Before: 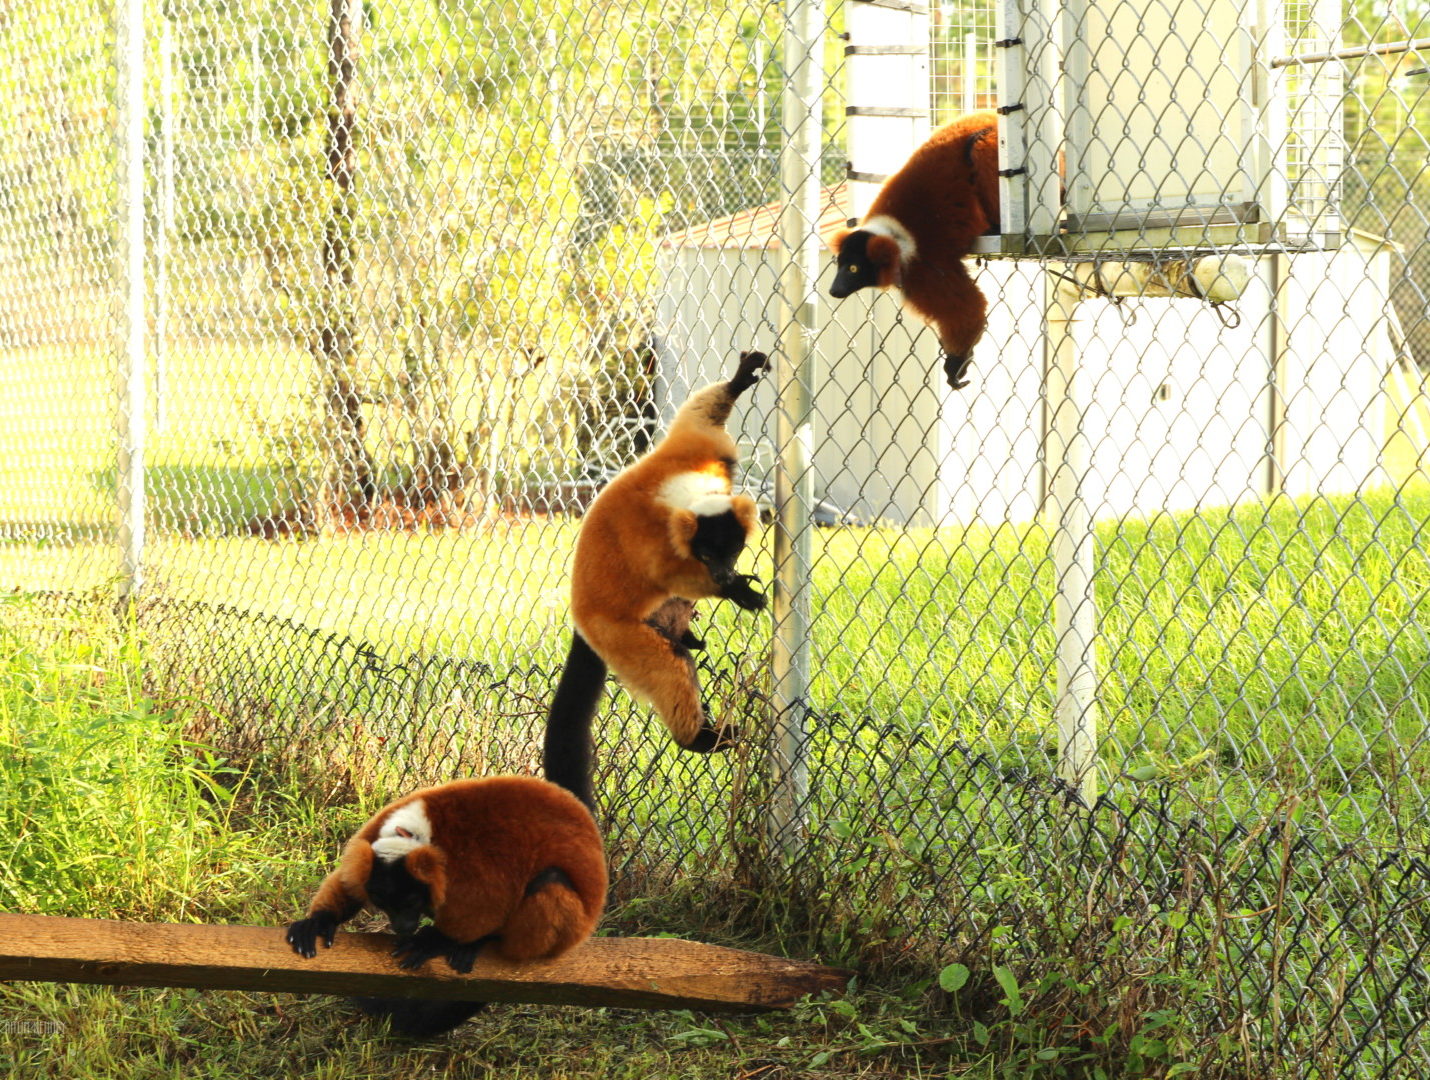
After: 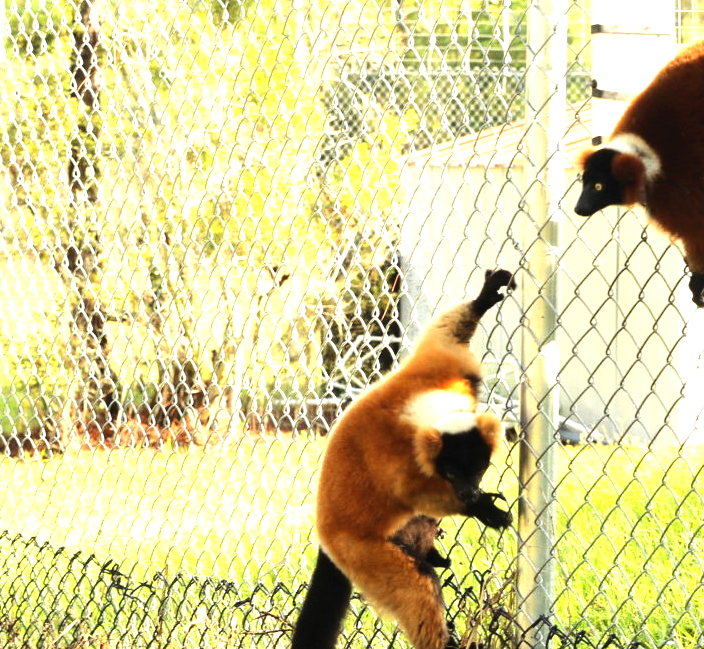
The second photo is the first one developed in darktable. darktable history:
crop: left 17.835%, top 7.675%, right 32.881%, bottom 32.213%
tone equalizer: -8 EV -0.75 EV, -7 EV -0.7 EV, -6 EV -0.6 EV, -5 EV -0.4 EV, -3 EV 0.4 EV, -2 EV 0.6 EV, -1 EV 0.7 EV, +0 EV 0.75 EV, edges refinement/feathering 500, mask exposure compensation -1.57 EV, preserve details no
